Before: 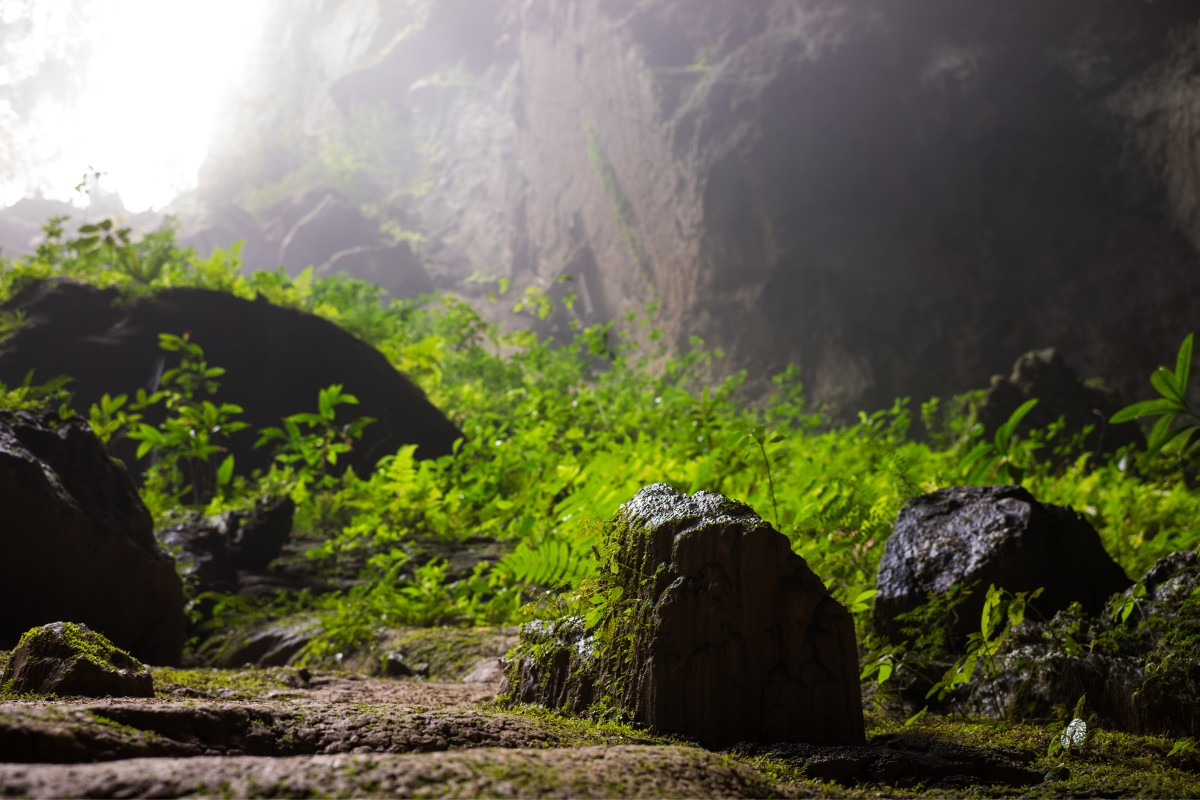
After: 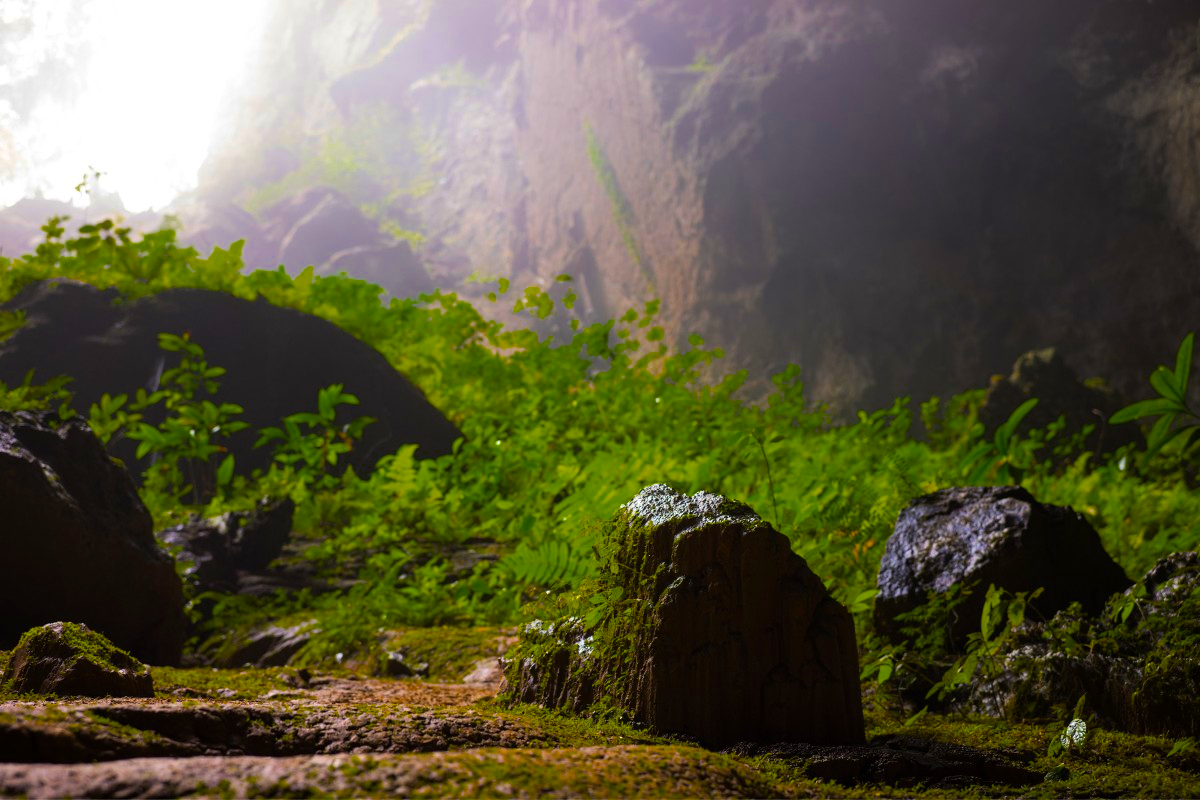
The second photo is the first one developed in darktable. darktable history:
color balance rgb: shadows lift › hue 87.74°, linear chroma grading › global chroma 15.143%, perceptual saturation grading › global saturation 61.726%, perceptual saturation grading › highlights 20.103%, perceptual saturation grading › shadows -49.384%, global vibrance 16.727%, saturation formula JzAzBz (2021)
